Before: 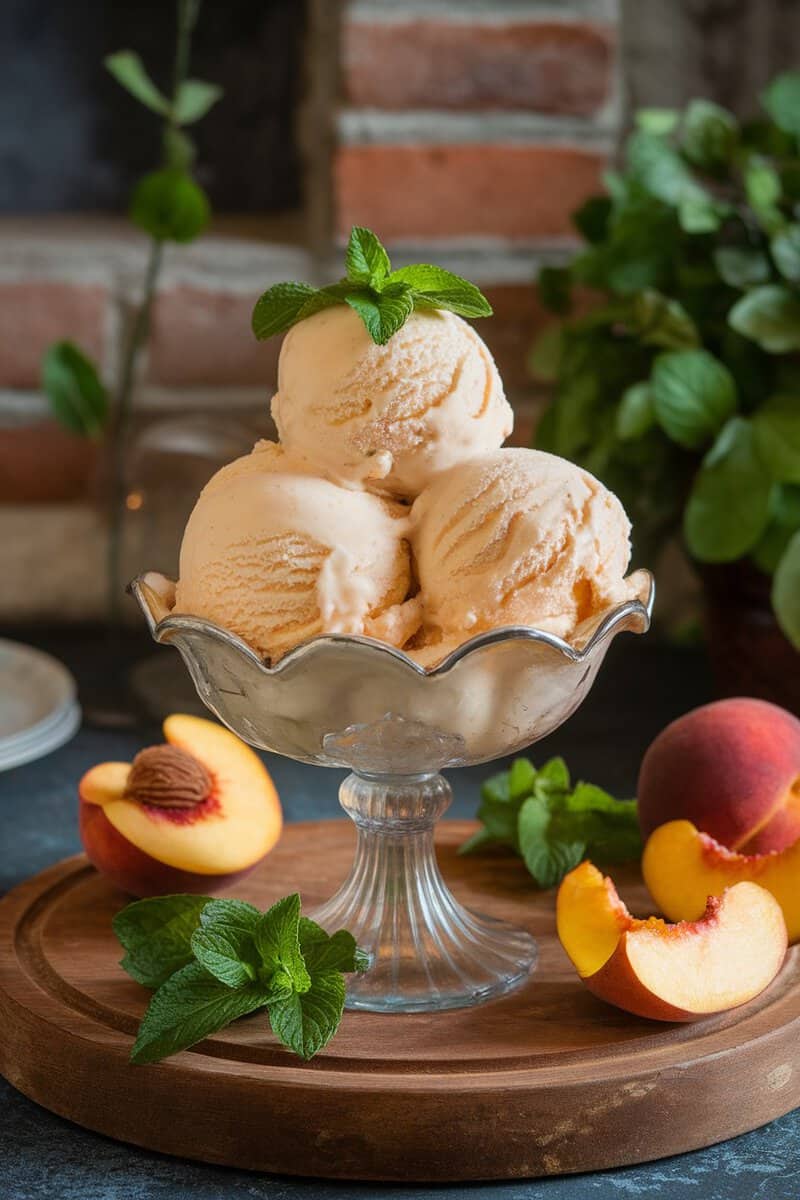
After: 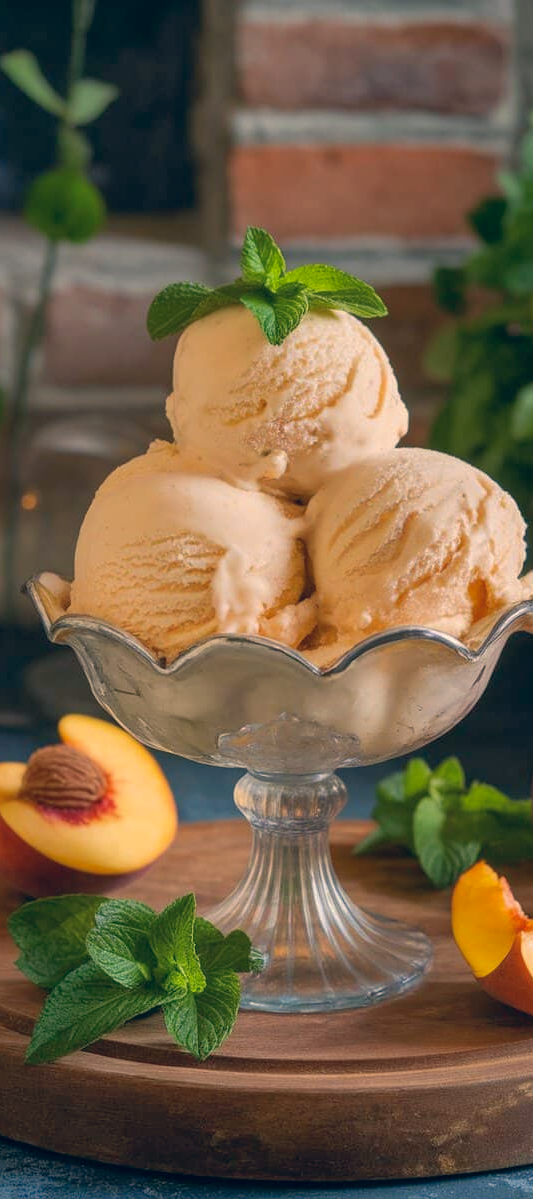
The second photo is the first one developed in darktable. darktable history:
shadows and highlights: on, module defaults
color correction: highlights a* 10.38, highlights b* 14.57, shadows a* -9.57, shadows b* -15.04
crop and rotate: left 13.35%, right 19.959%
